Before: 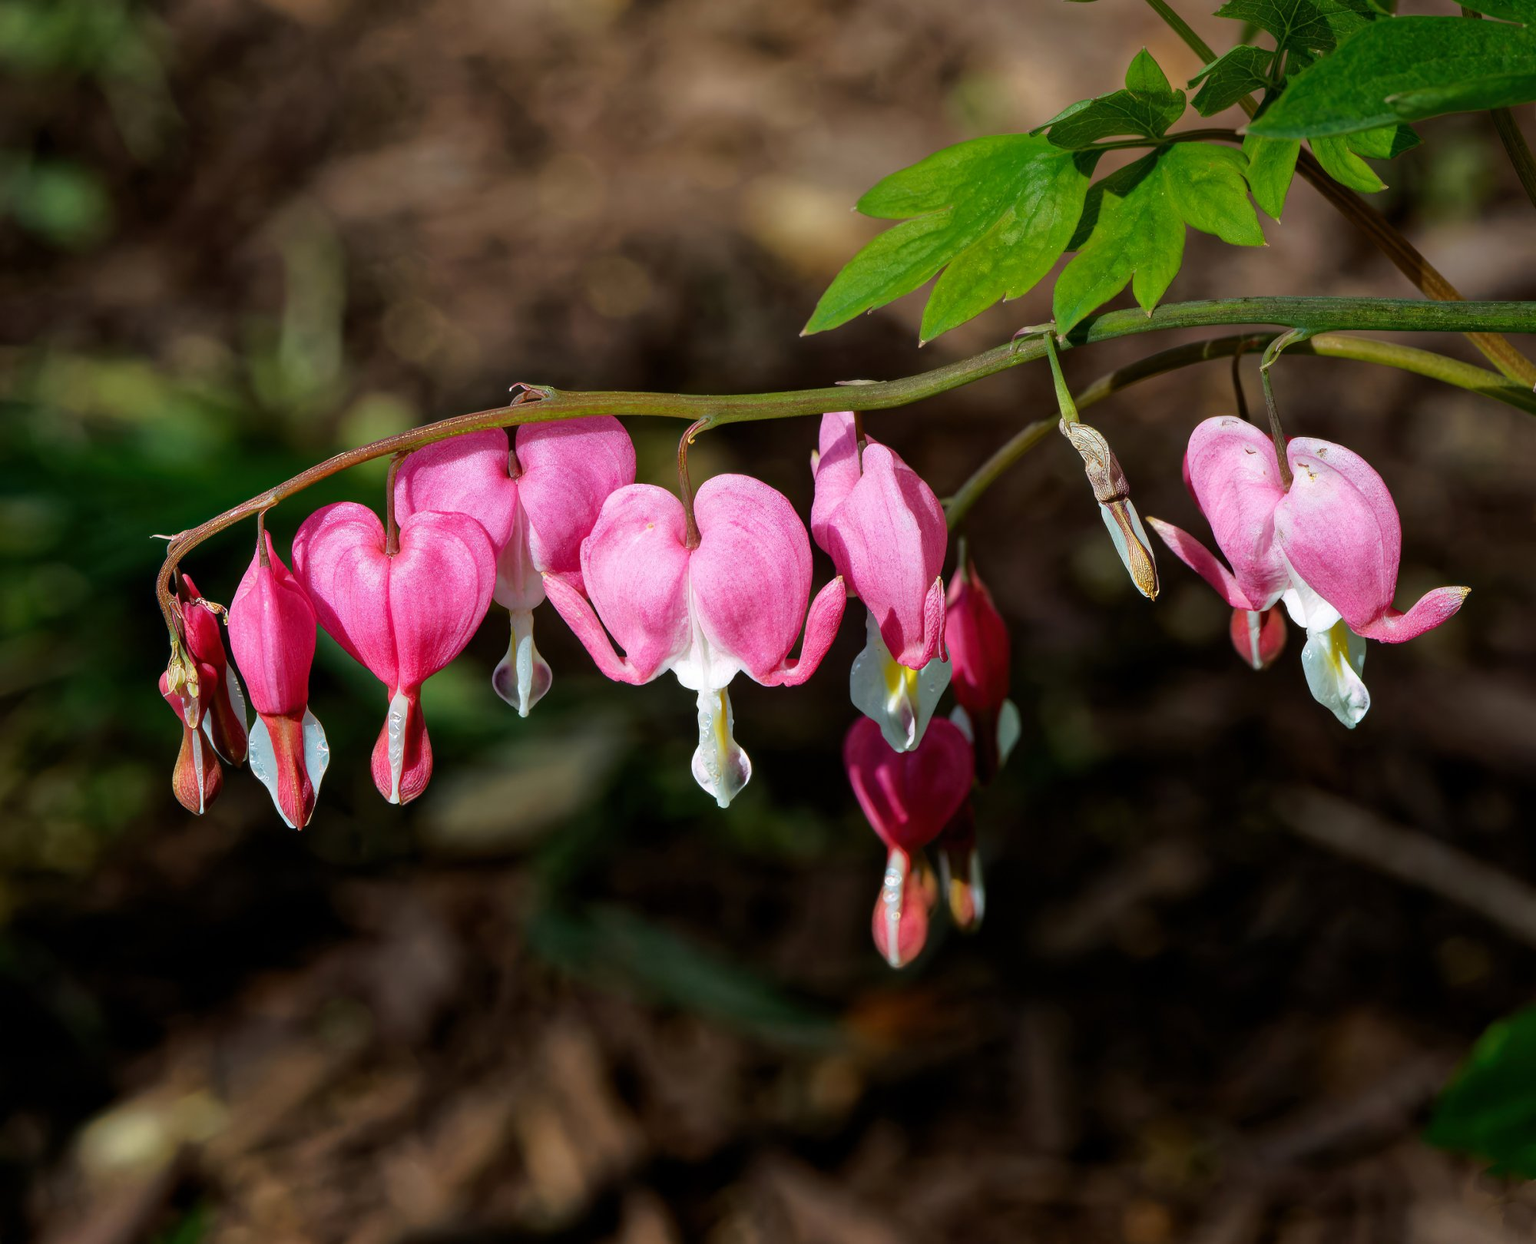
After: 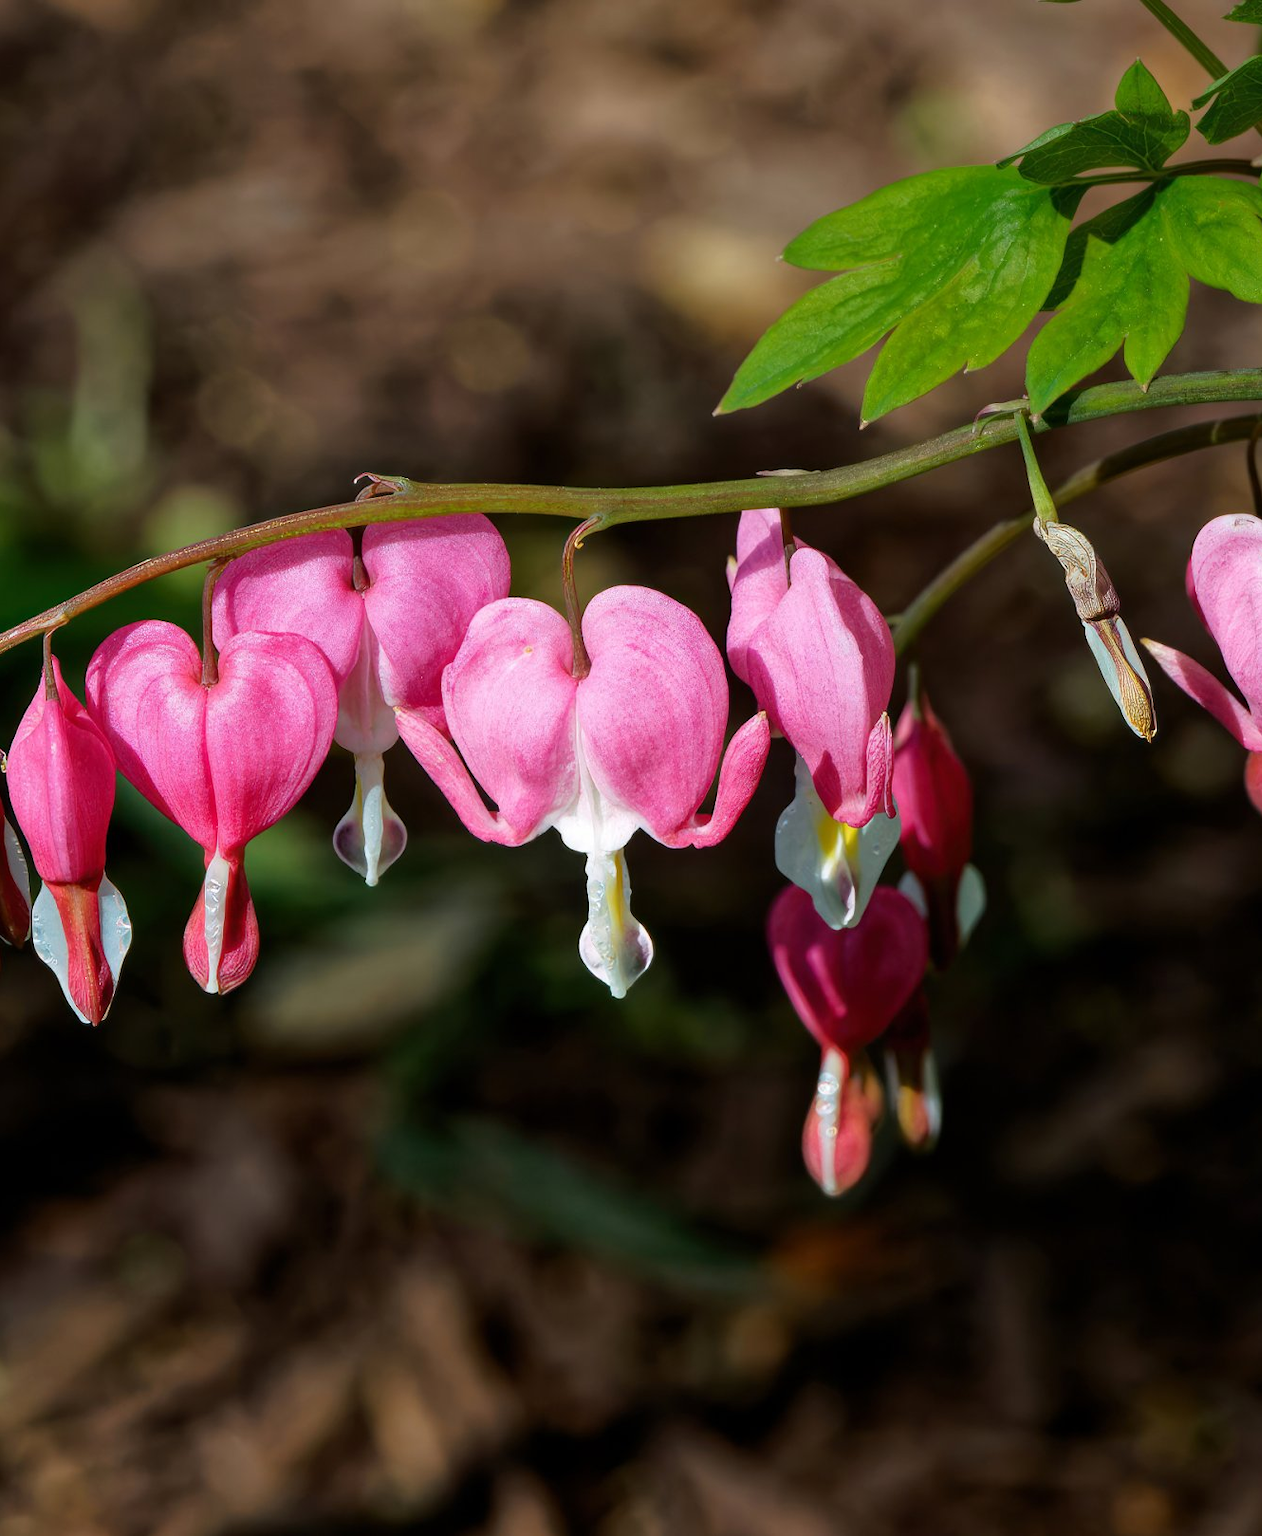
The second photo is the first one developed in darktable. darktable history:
crop and rotate: left 14.507%, right 18.914%
